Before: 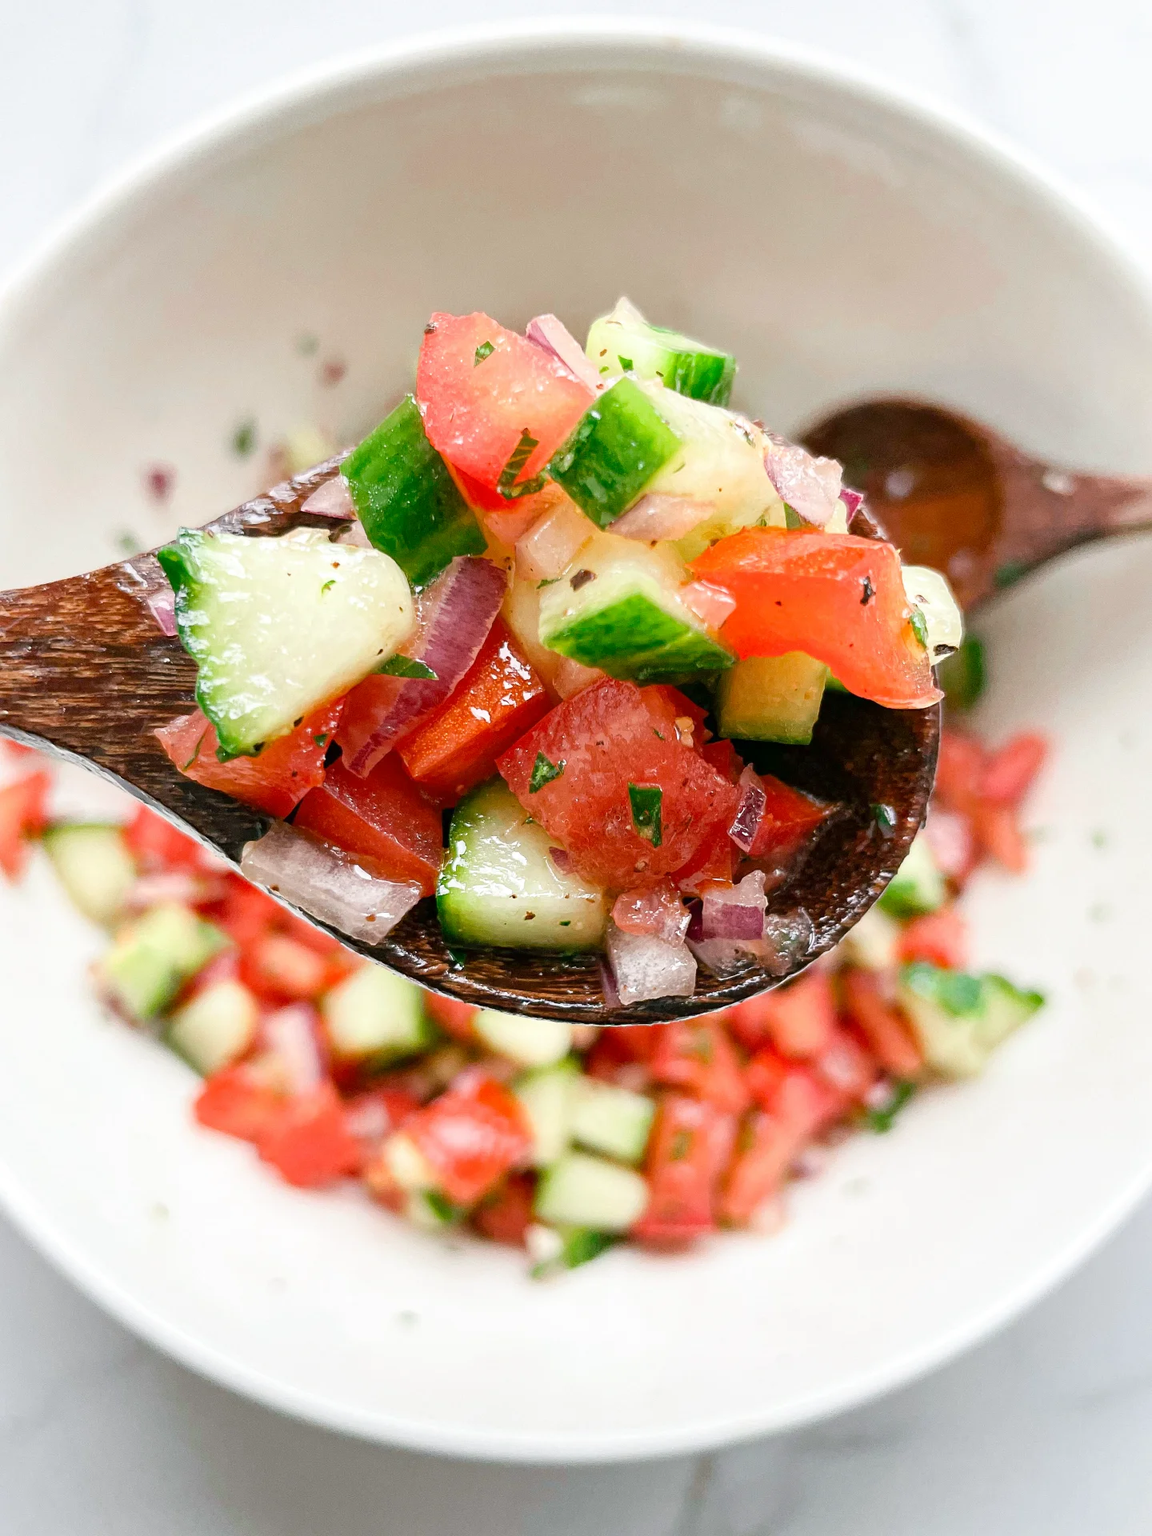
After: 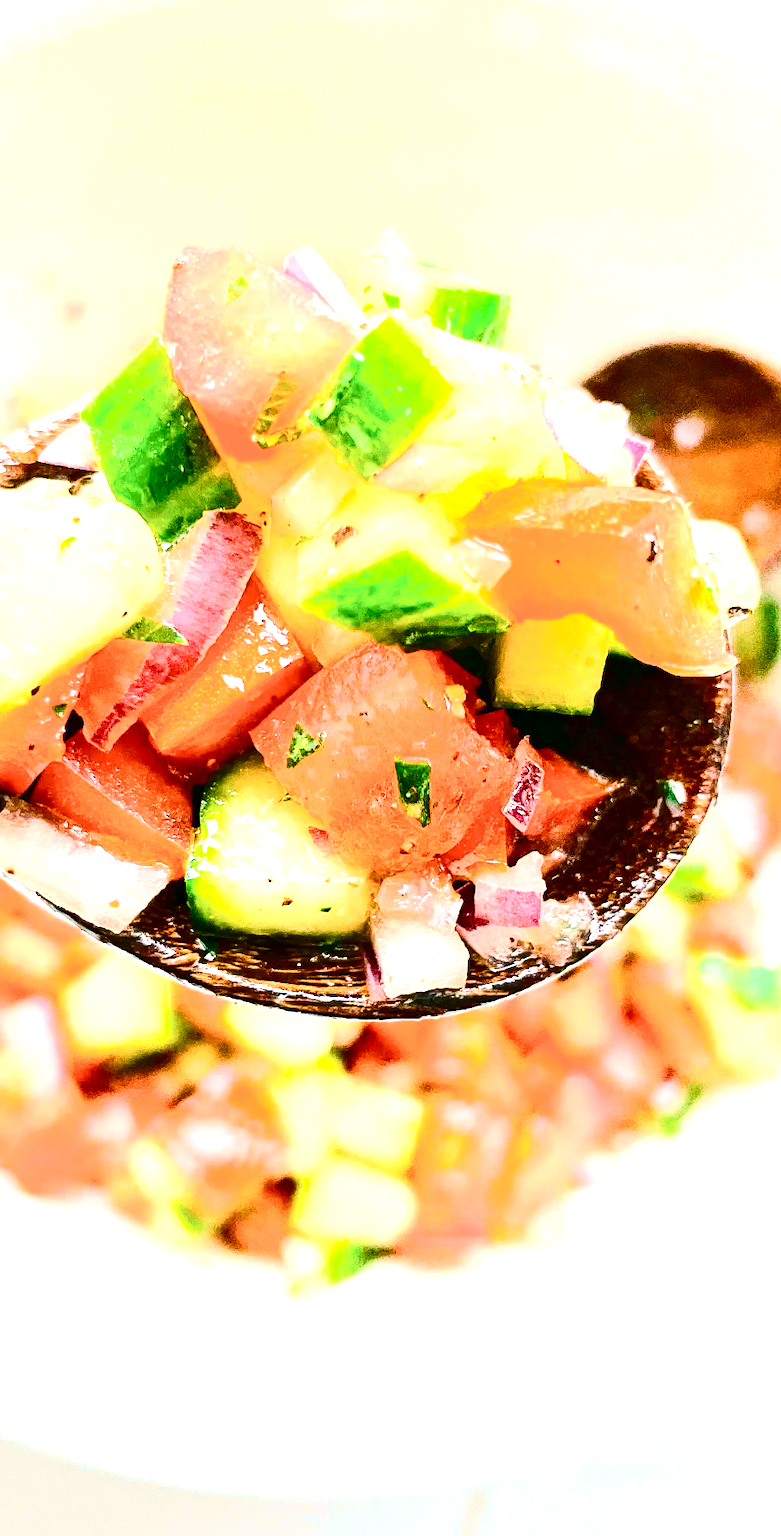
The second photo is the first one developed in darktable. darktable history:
crop and rotate: left 23.119%, top 5.643%, right 14.431%, bottom 2.284%
exposure: black level correction 0, exposure 1.74 EV, compensate exposure bias true, compensate highlight preservation false
contrast brightness saturation: contrast 0.49, saturation -0.093
color balance rgb: perceptual saturation grading › global saturation 20%, perceptual saturation grading › highlights -25.789%, perceptual saturation grading › shadows 26.146%, global vibrance 44.337%
